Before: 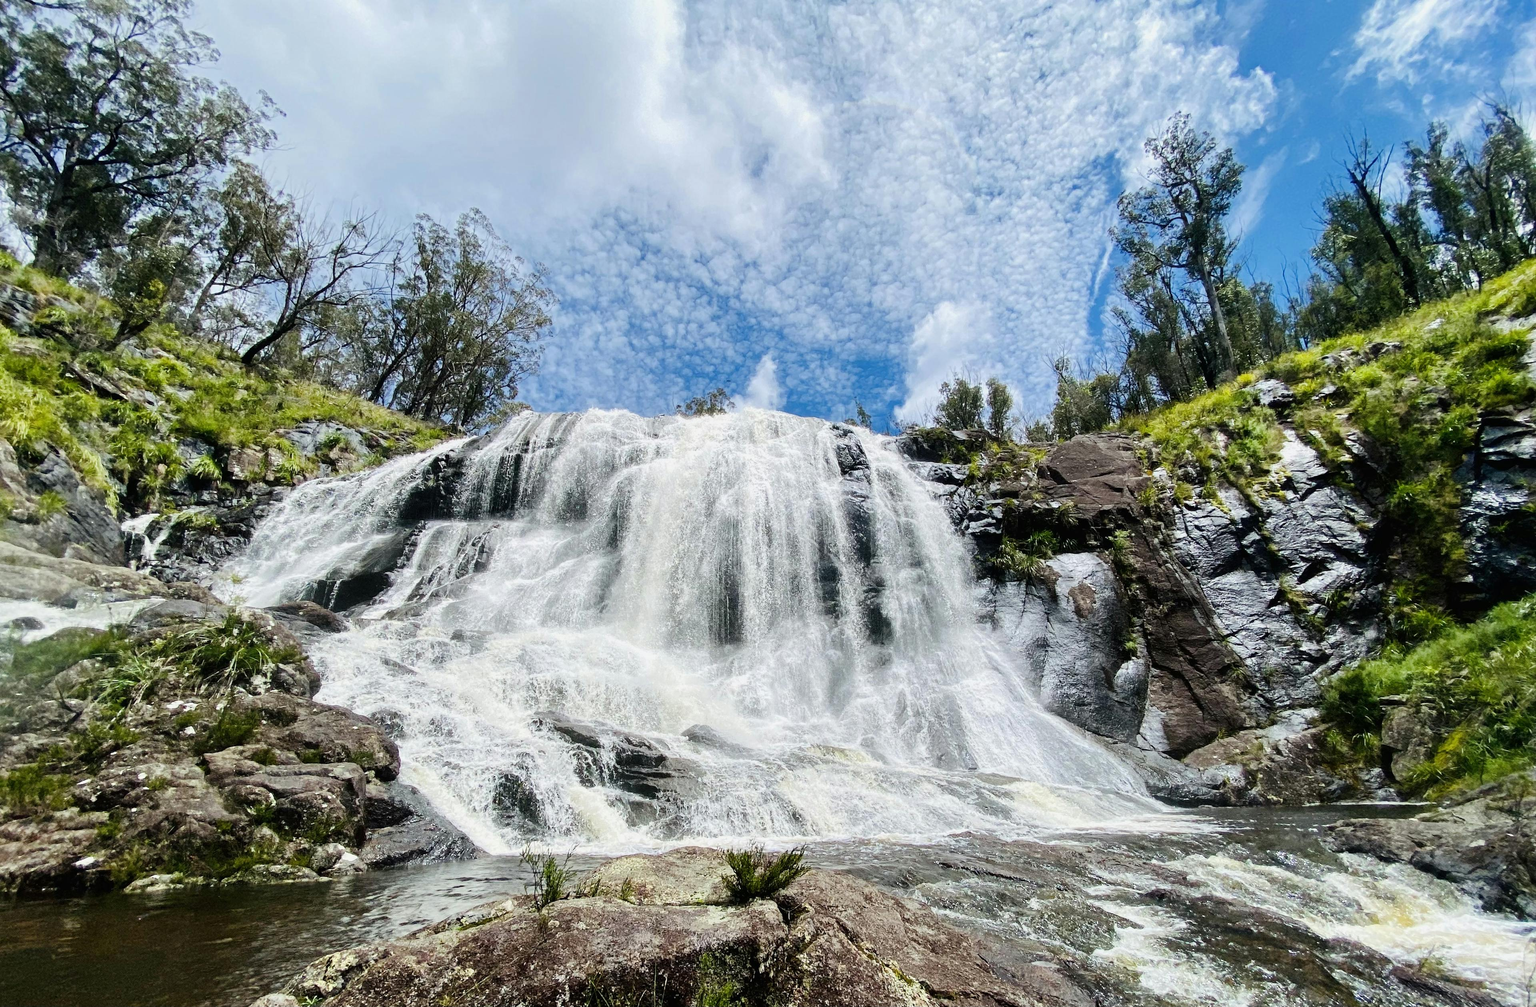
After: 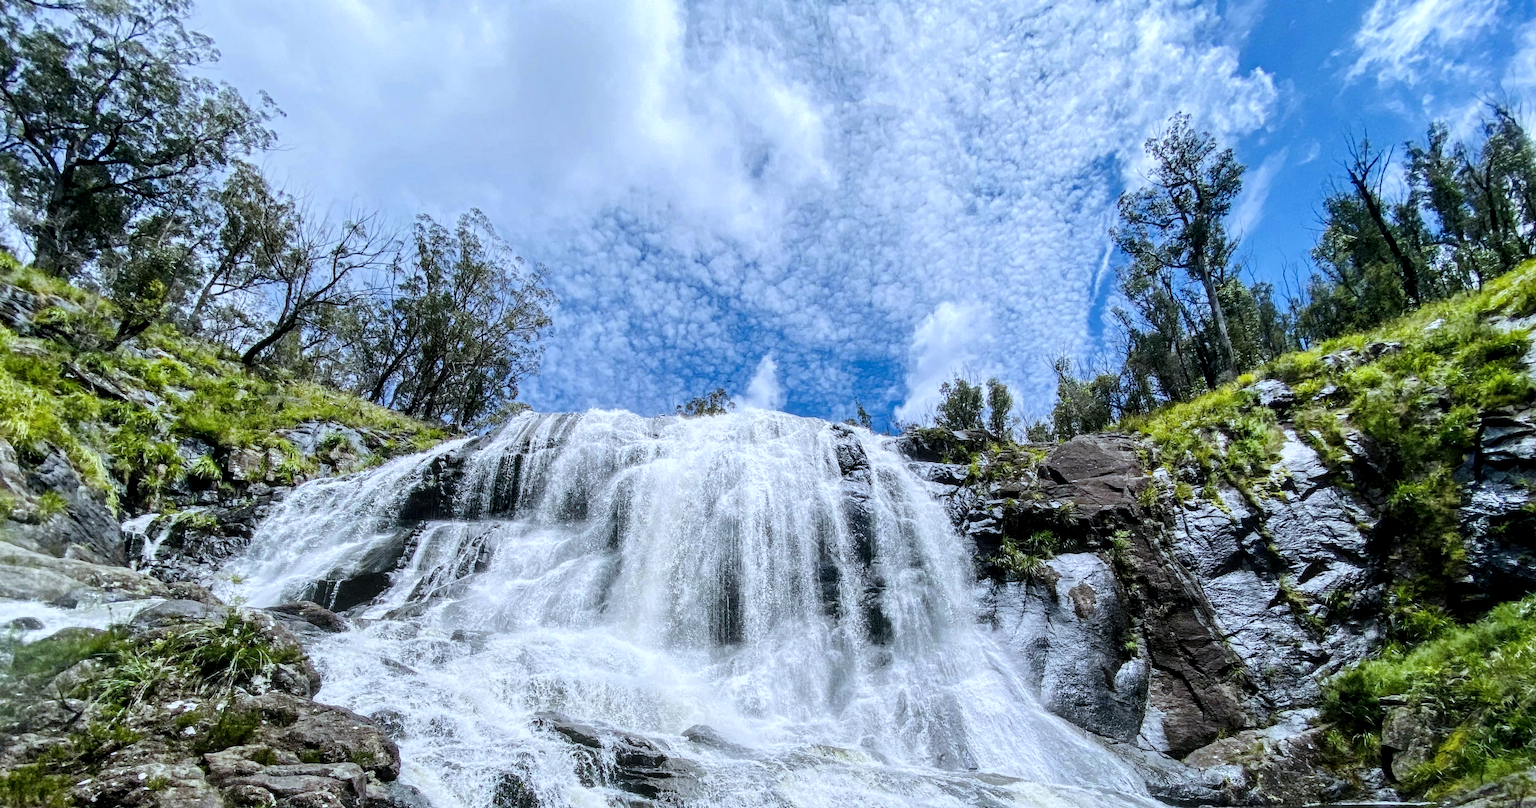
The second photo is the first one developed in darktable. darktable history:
local contrast: detail 130%
white balance: red 0.931, blue 1.11
crop: bottom 19.644%
